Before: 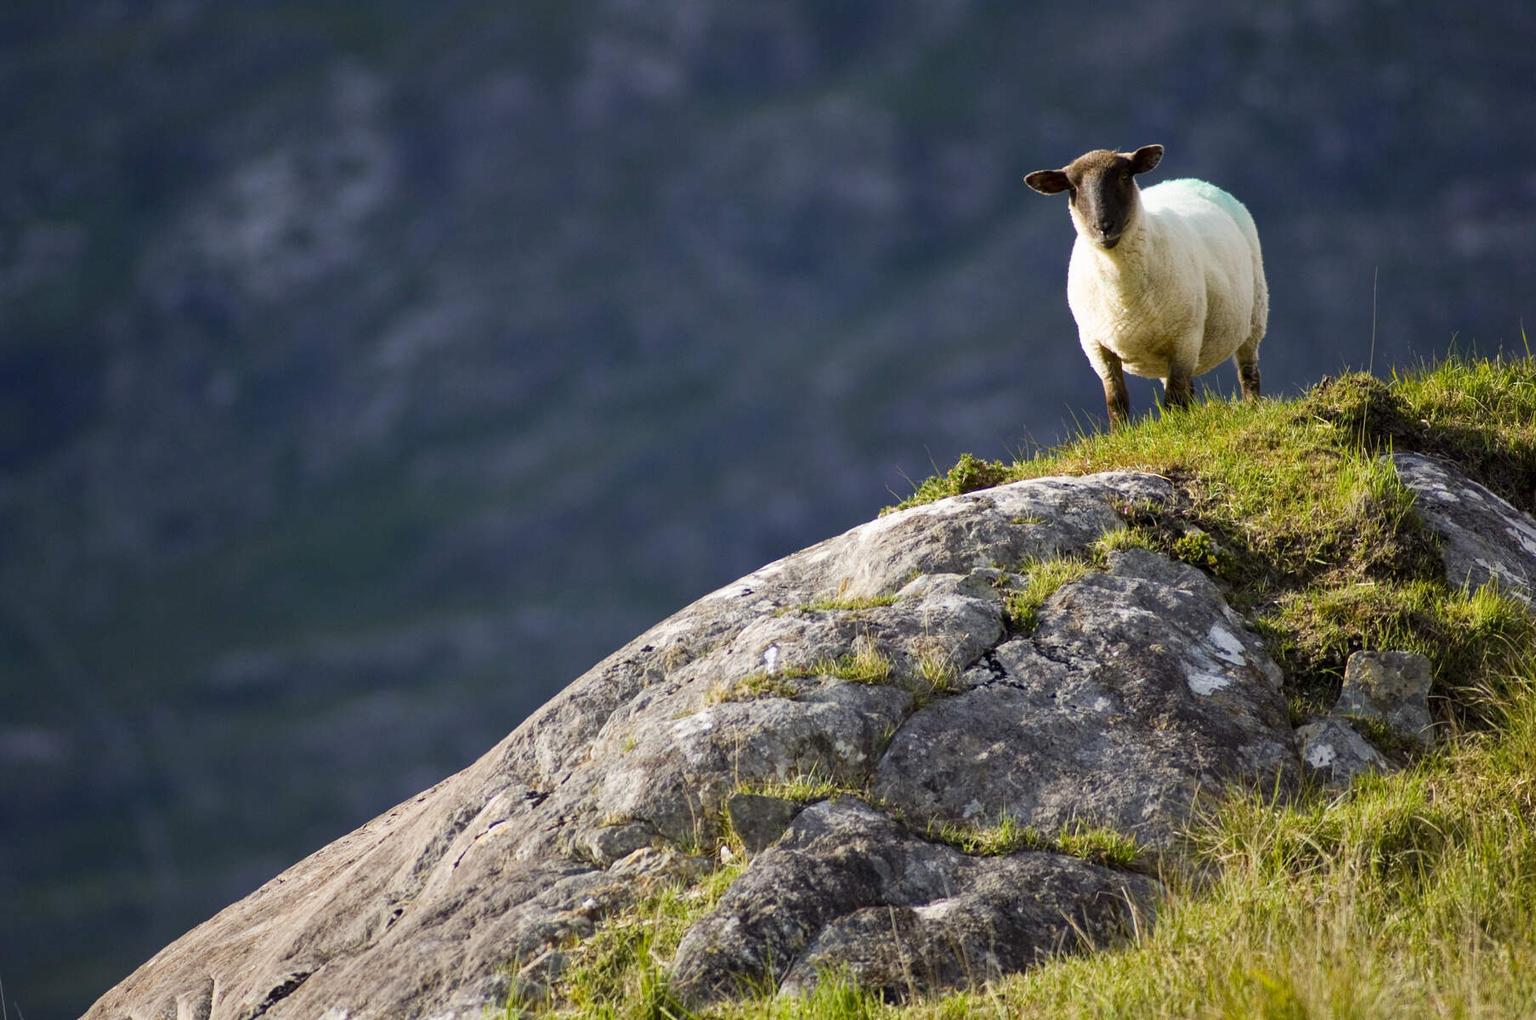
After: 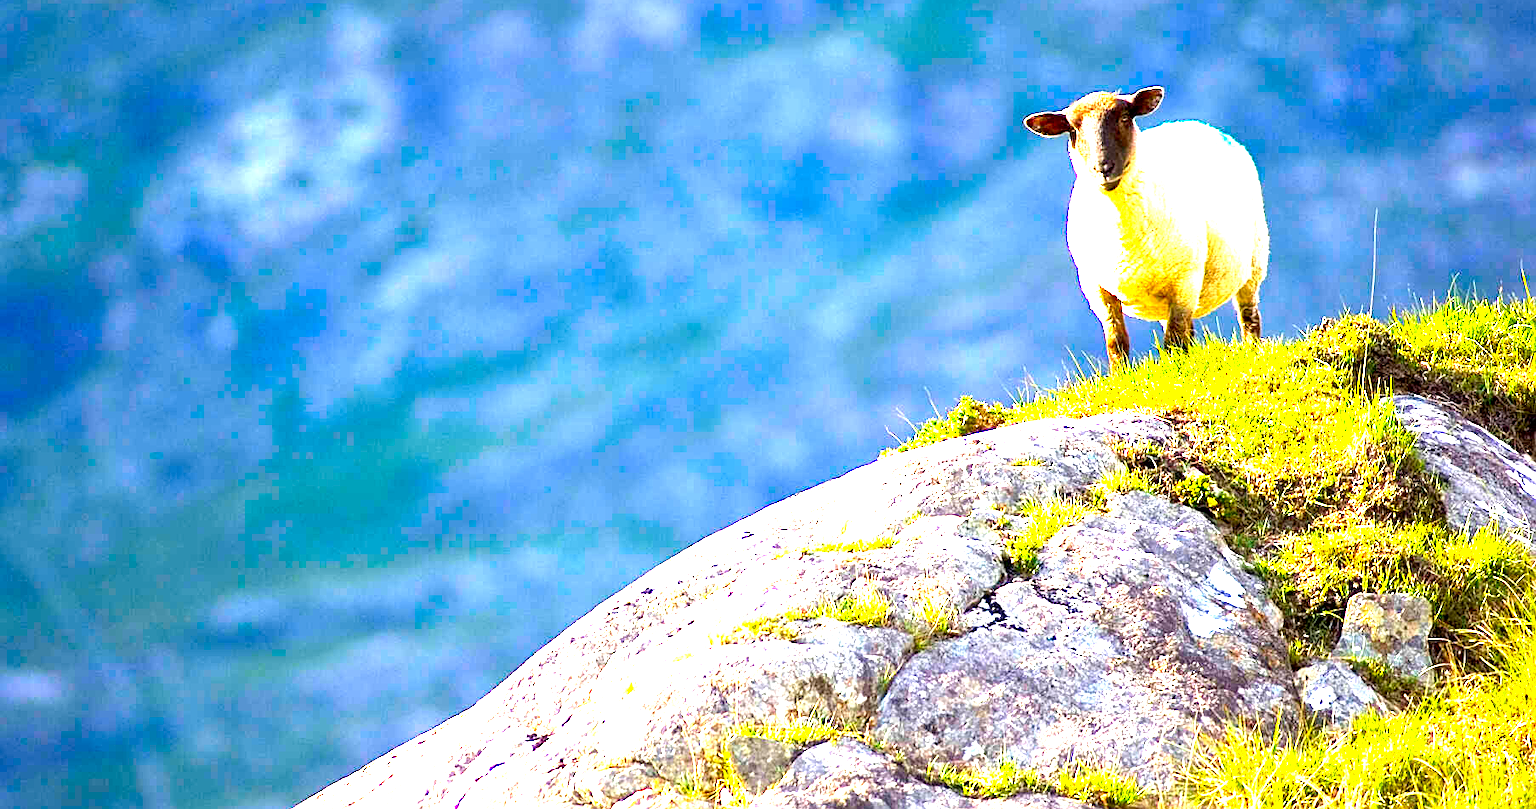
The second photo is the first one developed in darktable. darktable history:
tone equalizer: on, module defaults
sharpen: on, module defaults
contrast brightness saturation: saturation 0.5
exposure: exposure 3 EV, compensate highlight preservation false
crop and rotate: top 5.667%, bottom 14.937%
